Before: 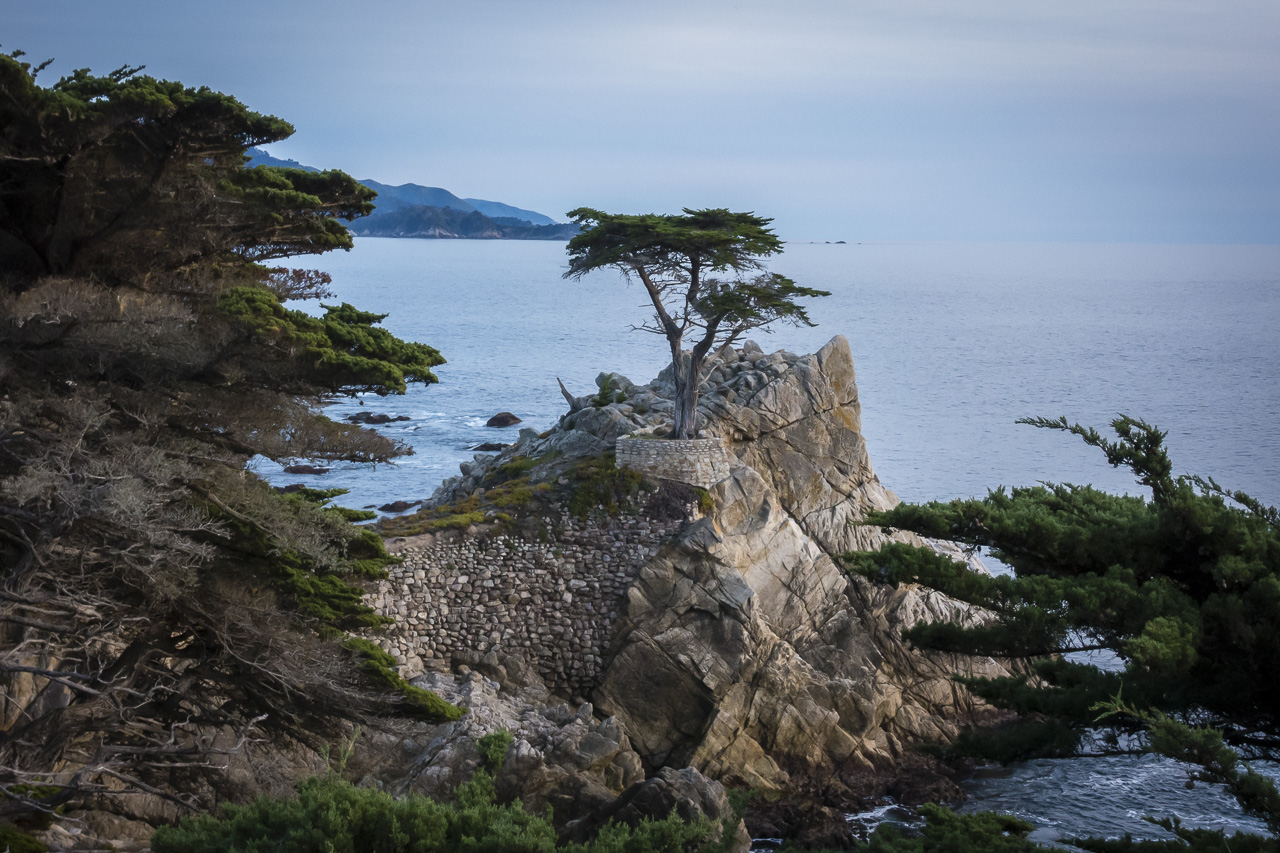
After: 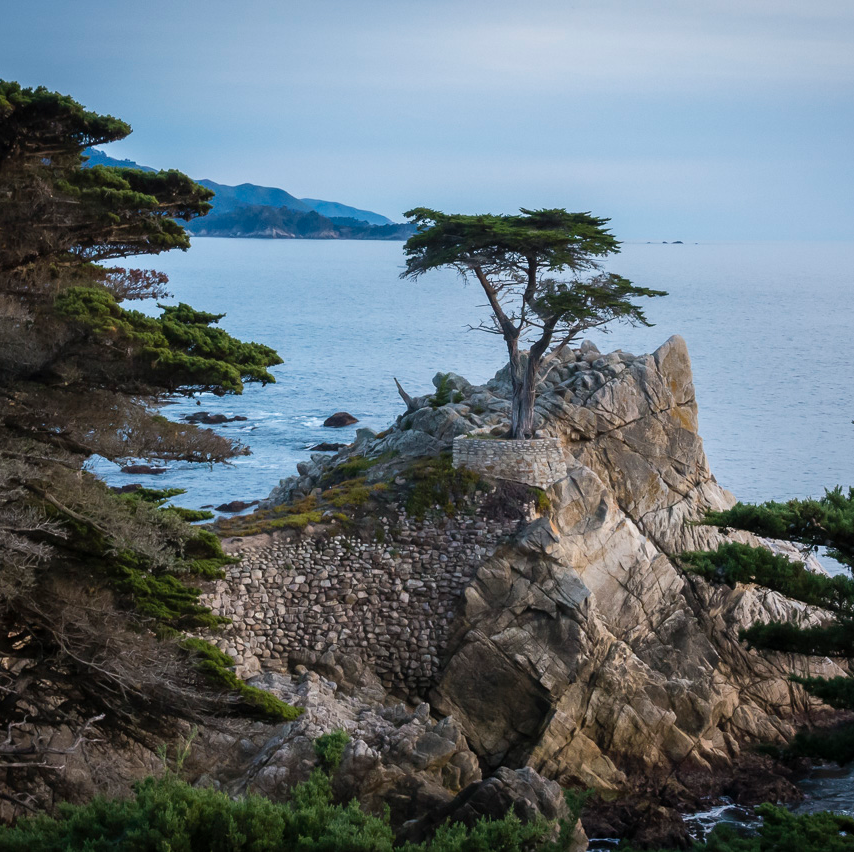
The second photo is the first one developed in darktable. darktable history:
crop and rotate: left 12.734%, right 20.533%
